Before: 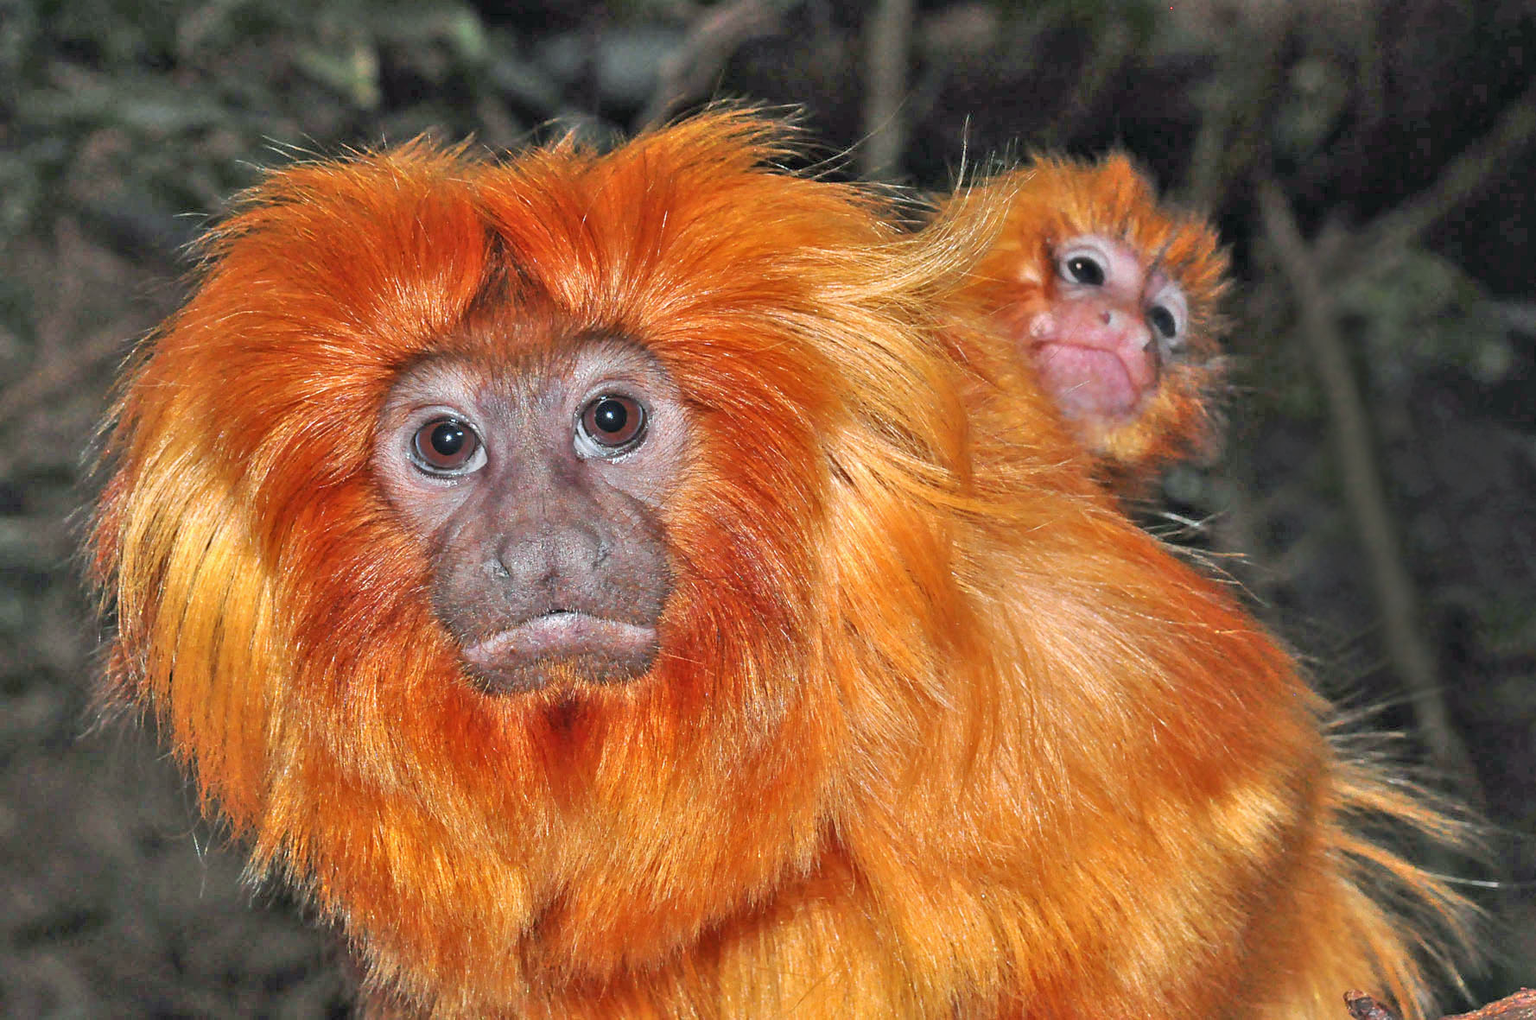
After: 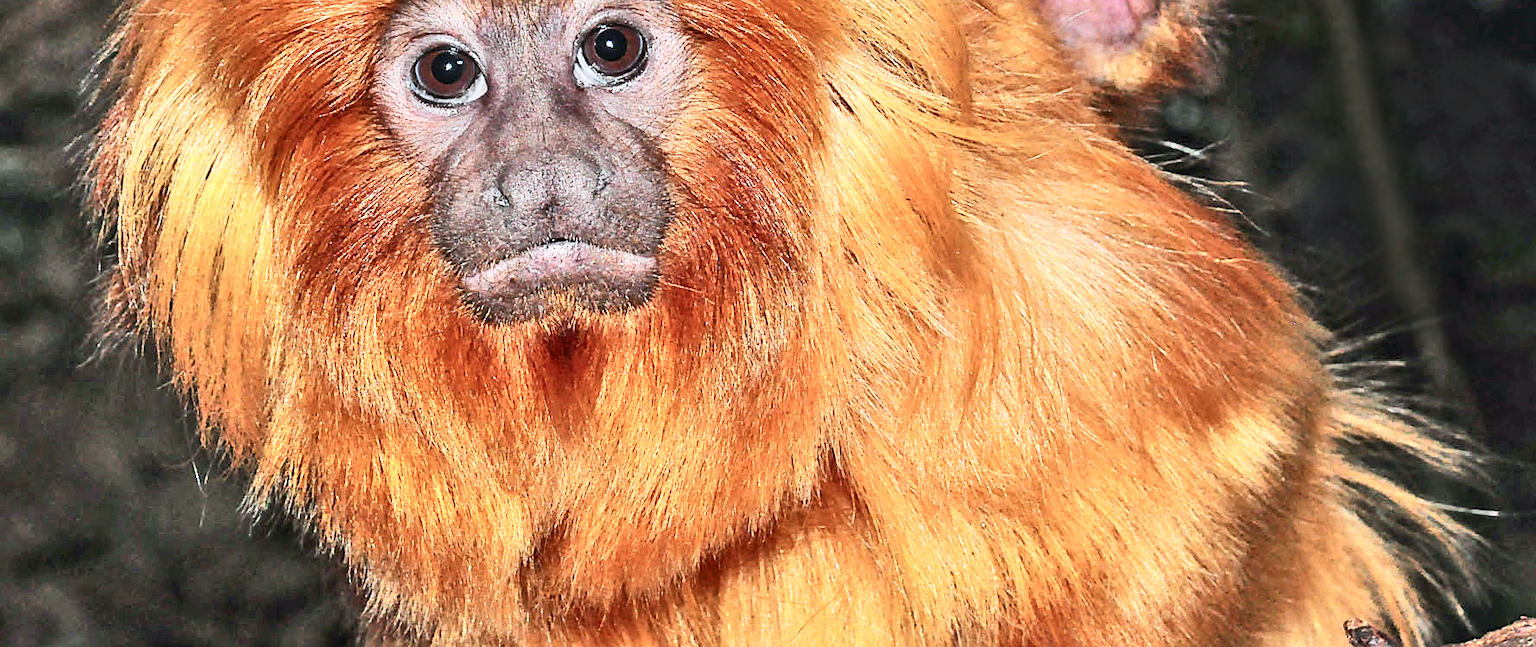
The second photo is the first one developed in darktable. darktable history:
color zones: curves: ch0 [(0, 0.5) (0.143, 0.52) (0.286, 0.5) (0.429, 0.5) (0.571, 0.5) (0.714, 0.5) (0.857, 0.5) (1, 0.5)]; ch1 [(0, 0.489) (0.155, 0.45) (0.286, 0.466) (0.429, 0.5) (0.571, 0.5) (0.714, 0.5) (0.857, 0.5) (1, 0.489)]
rotate and perspective: automatic cropping off
sharpen: on, module defaults
contrast brightness saturation: contrast 0.39, brightness 0.1
crop and rotate: top 36.435%
